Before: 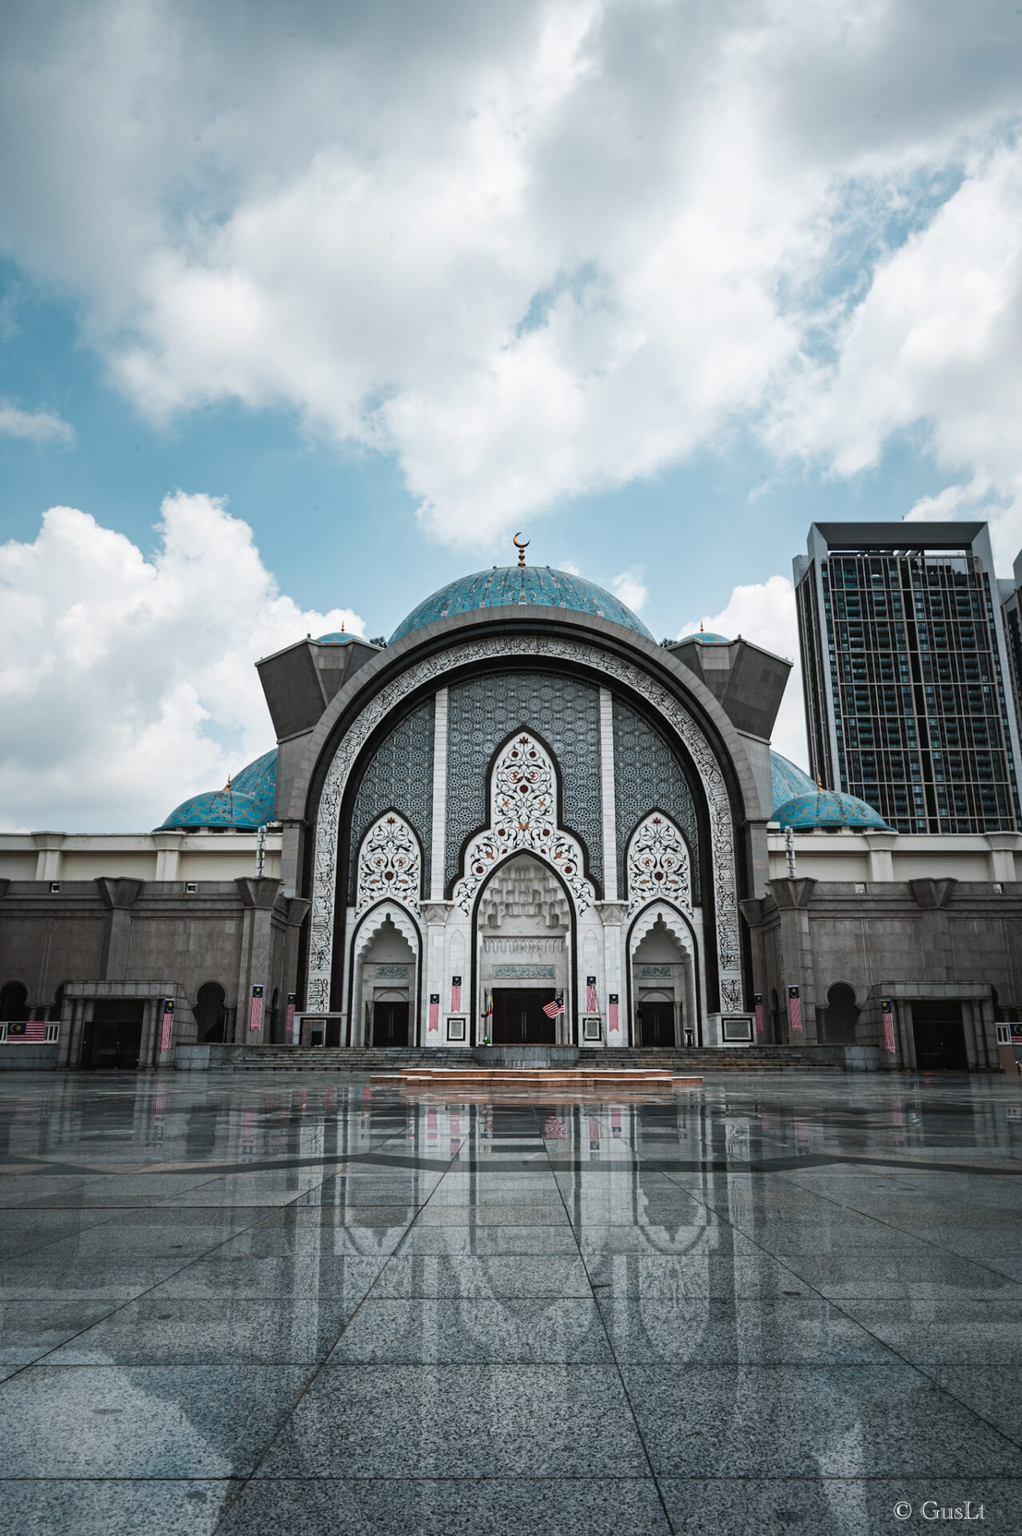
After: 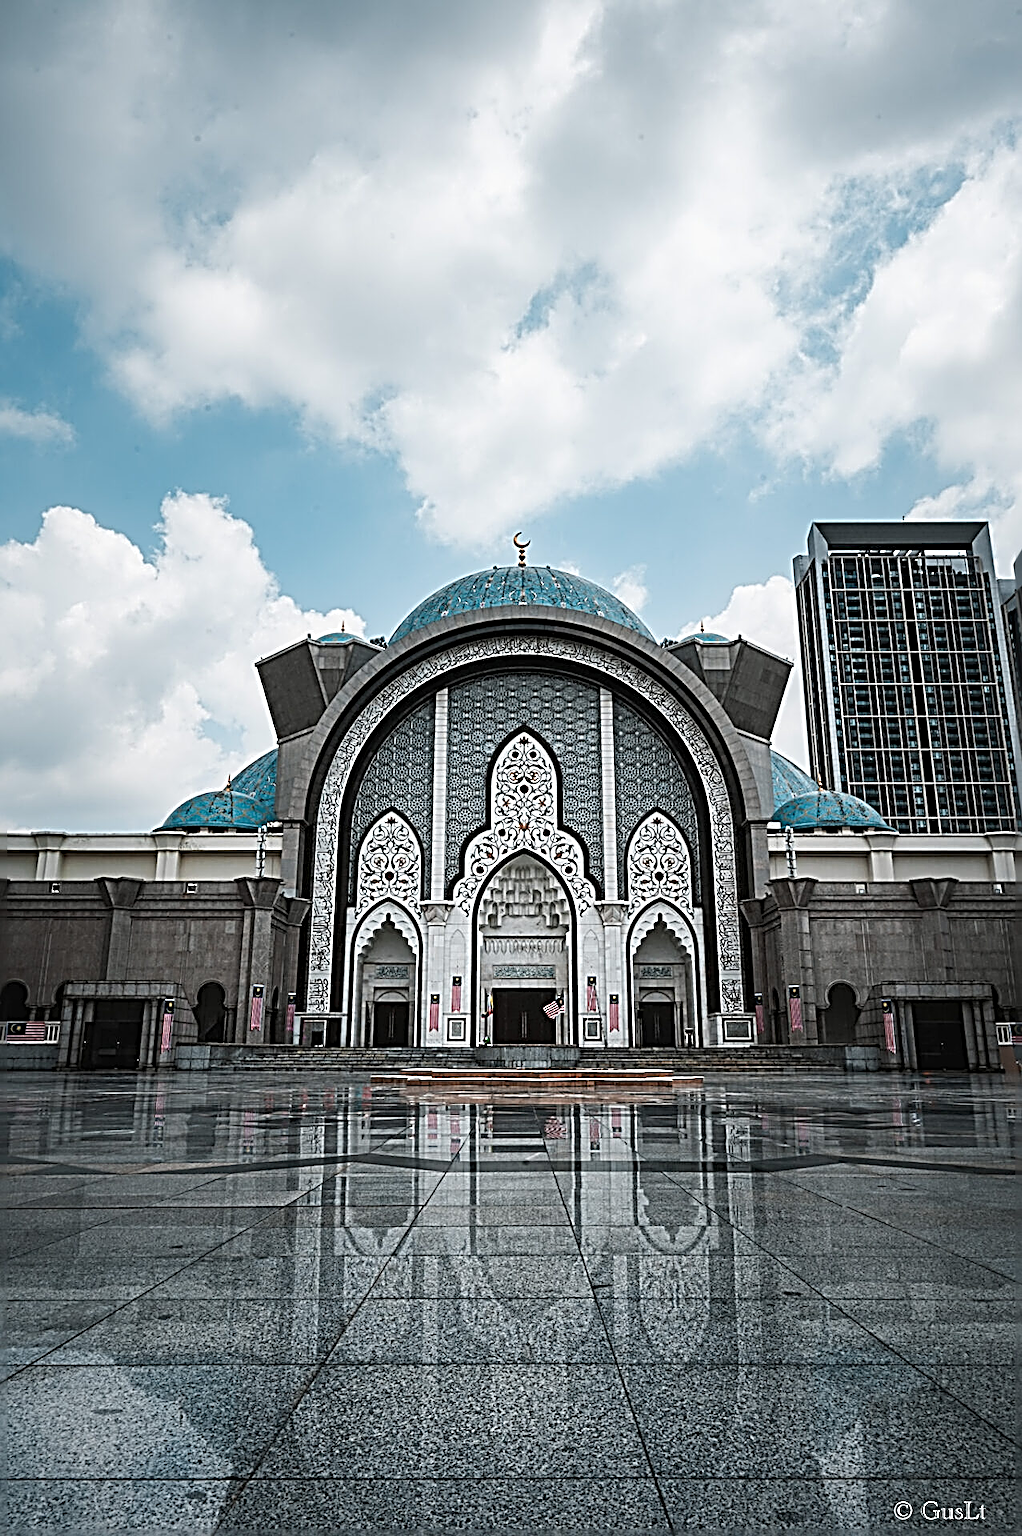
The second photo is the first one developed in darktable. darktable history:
sharpen: radius 3.206, amount 1.725
